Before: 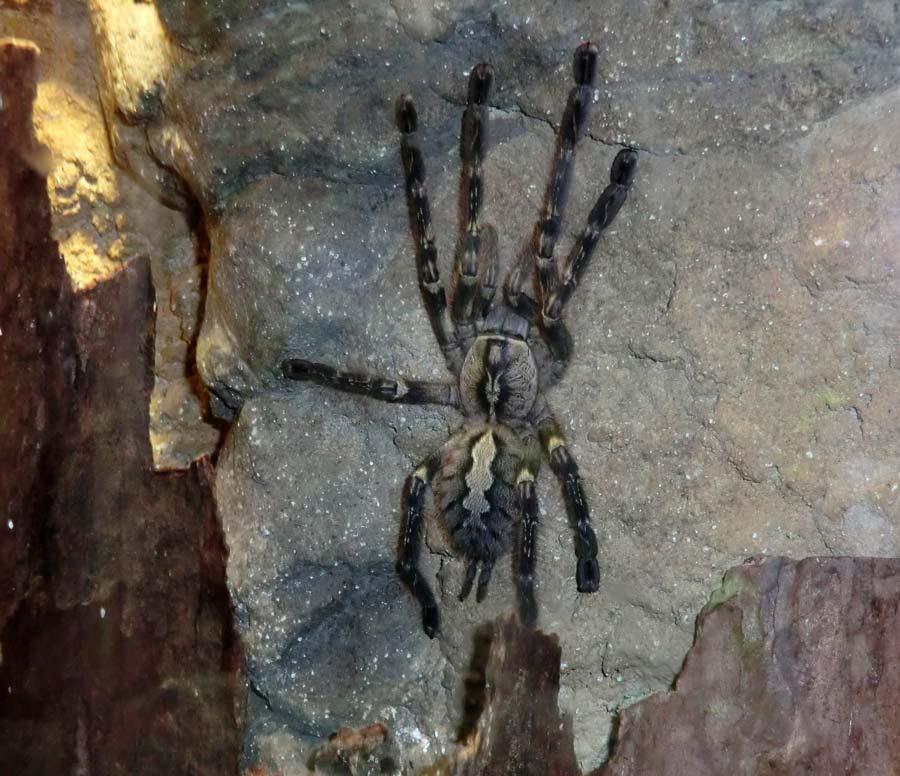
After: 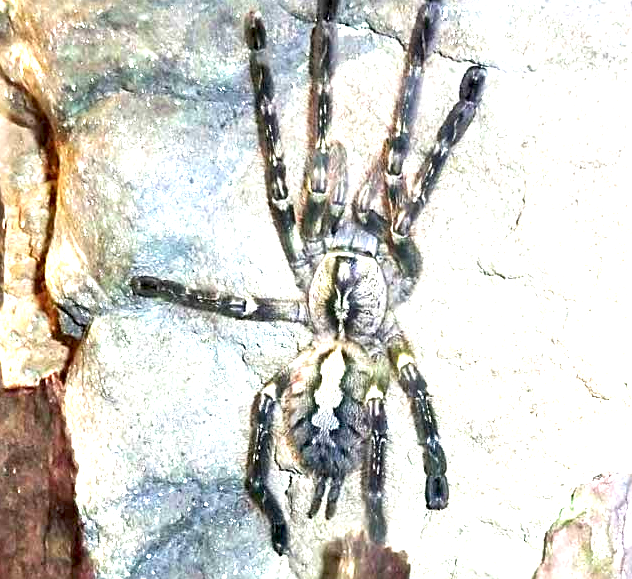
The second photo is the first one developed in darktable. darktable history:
exposure: black level correction 0.001, exposure 2.7 EV, compensate highlight preservation false
crop and rotate: left 16.818%, top 10.732%, right 12.916%, bottom 14.531%
sharpen: on, module defaults
